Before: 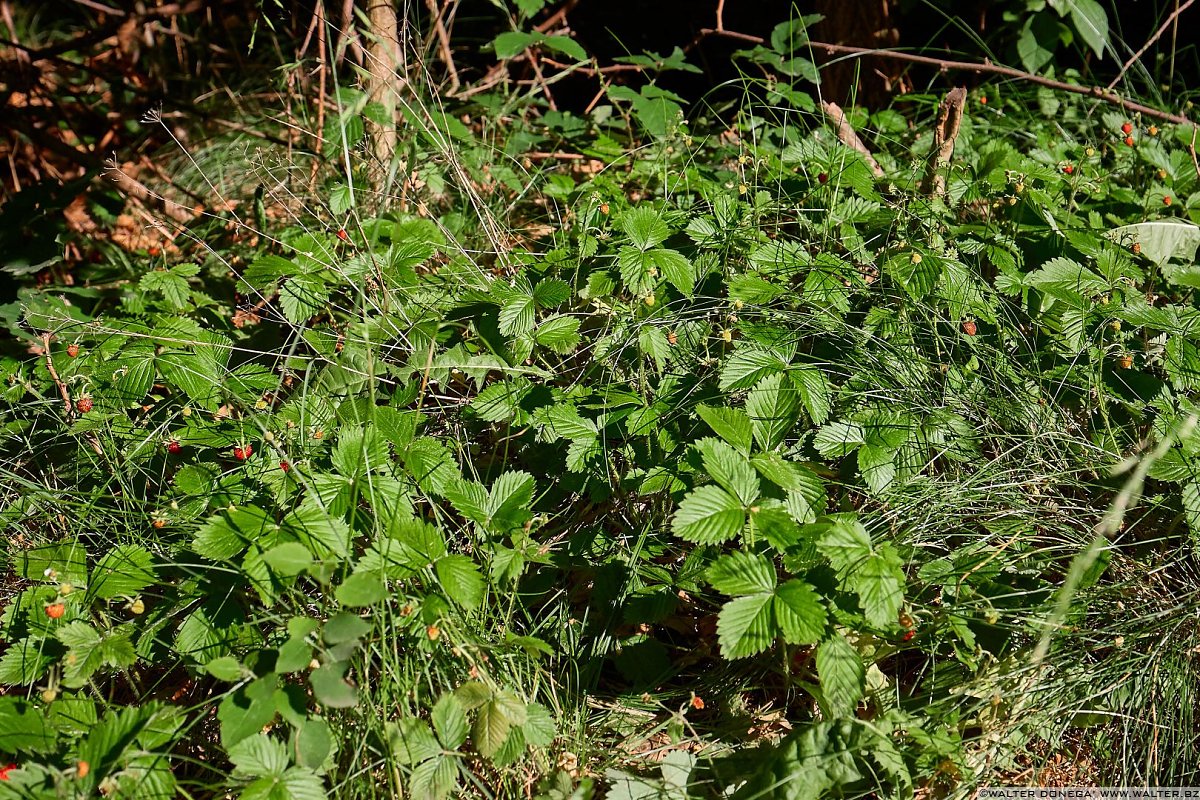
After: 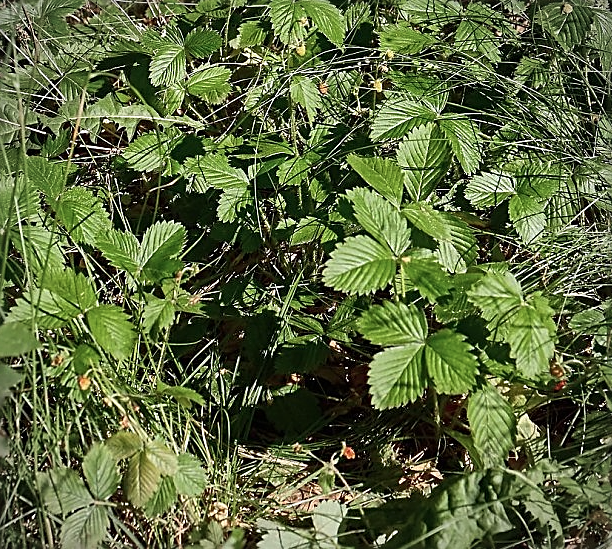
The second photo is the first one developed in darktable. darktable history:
sharpen: amount 0.589
crop and rotate: left 29.15%, top 31.357%, right 19.815%
contrast brightness saturation: saturation -0.176
vignetting: fall-off radius 60.92%
